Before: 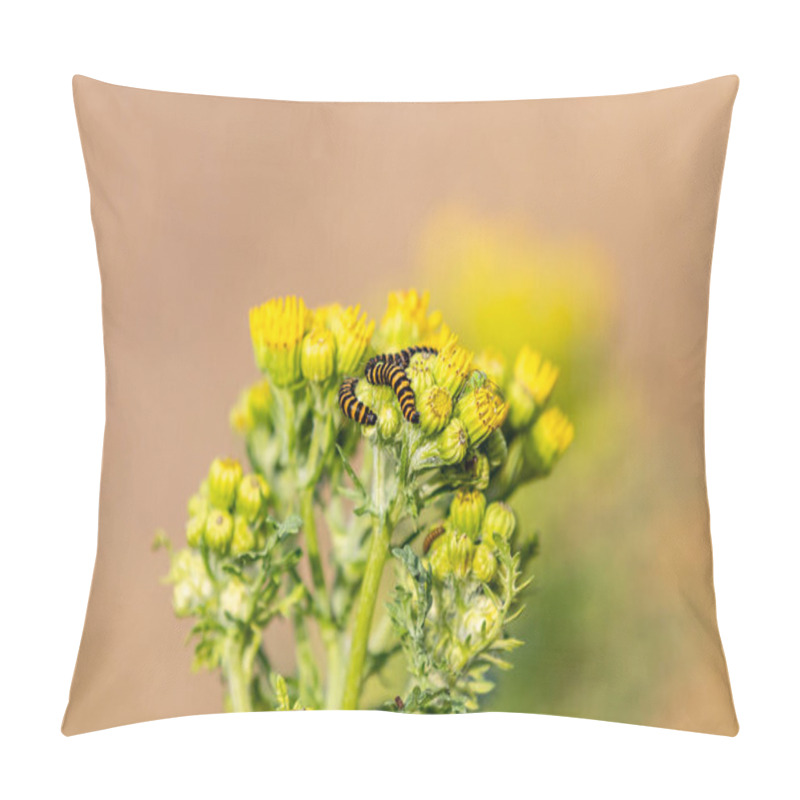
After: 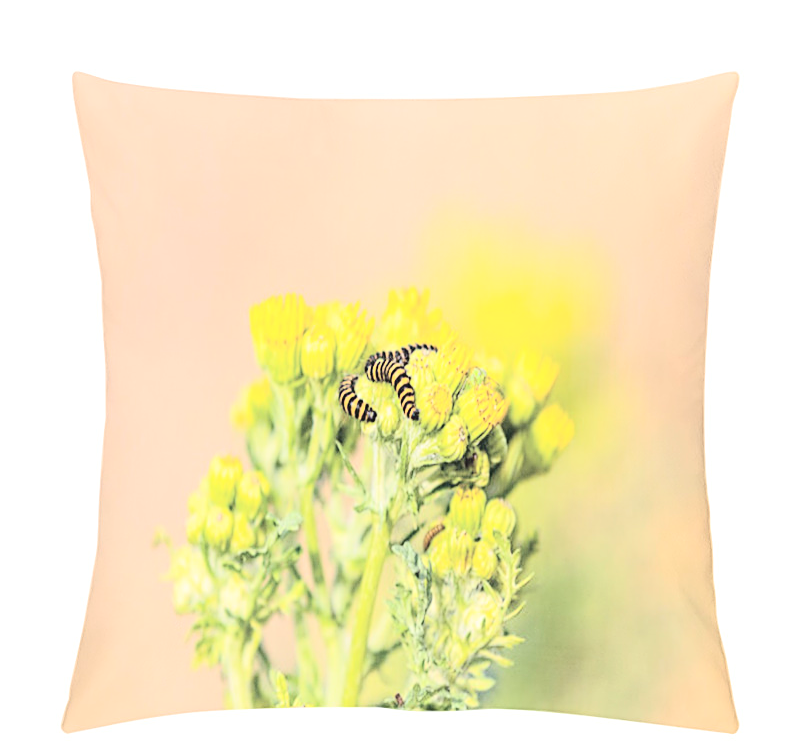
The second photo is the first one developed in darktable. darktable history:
sharpen: on, module defaults
tone curve: curves: ch0 [(0, 0) (0.004, 0) (0.133, 0.071) (0.325, 0.456) (0.832, 0.957) (1, 1)], color space Lab, independent channels, preserve colors none
crop: top 0.416%, right 0.257%, bottom 5.045%
